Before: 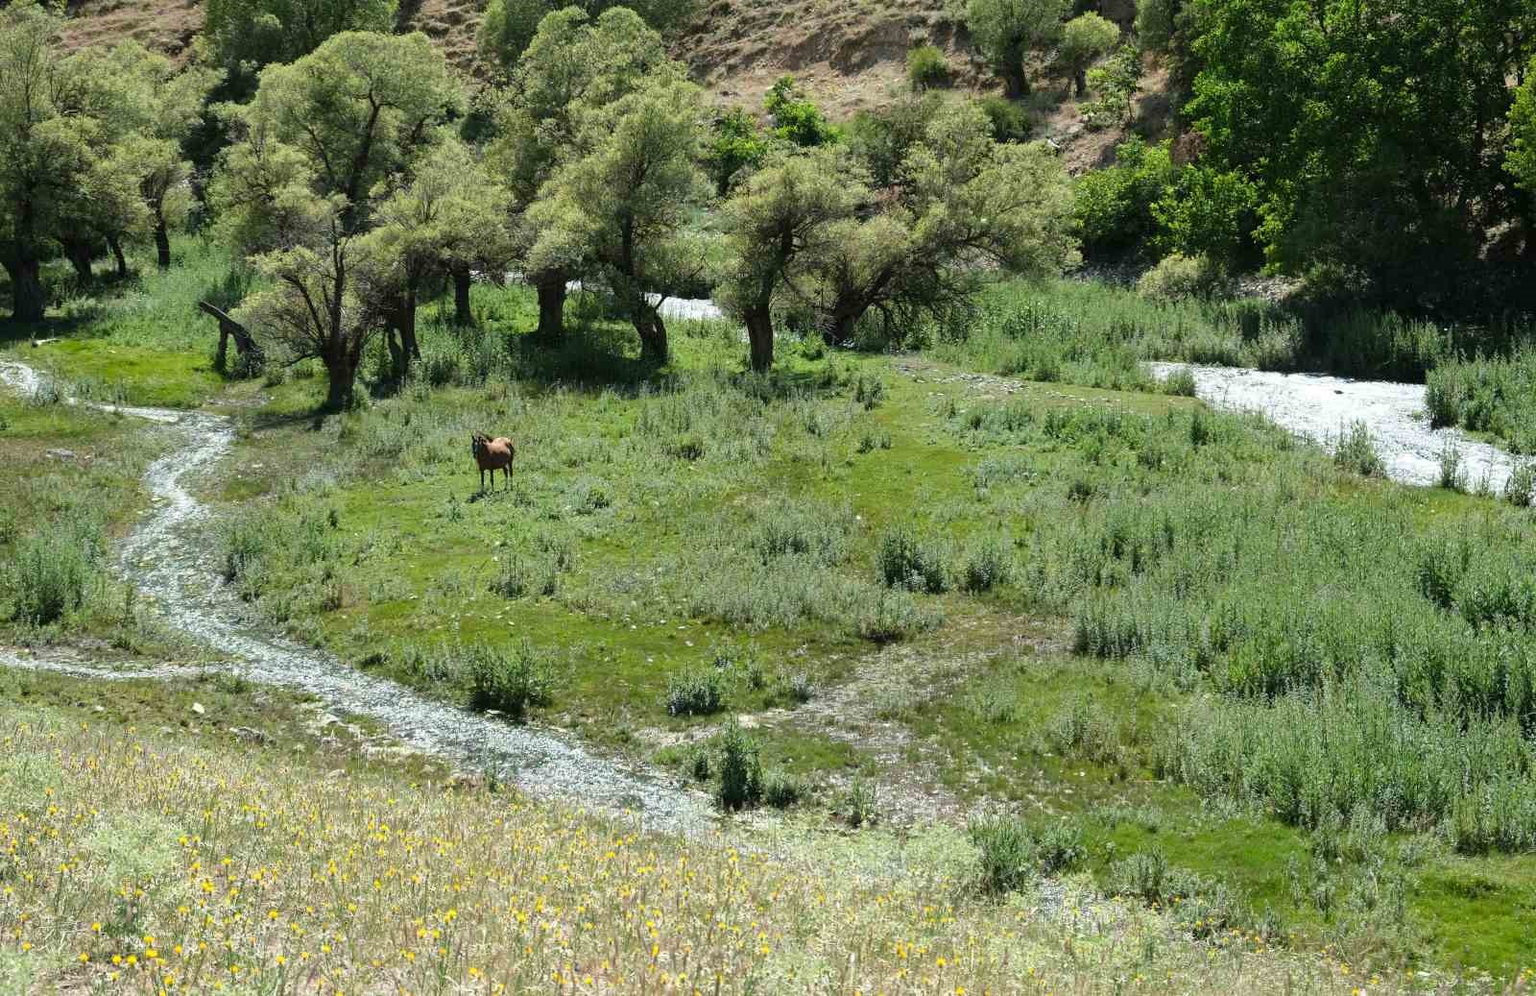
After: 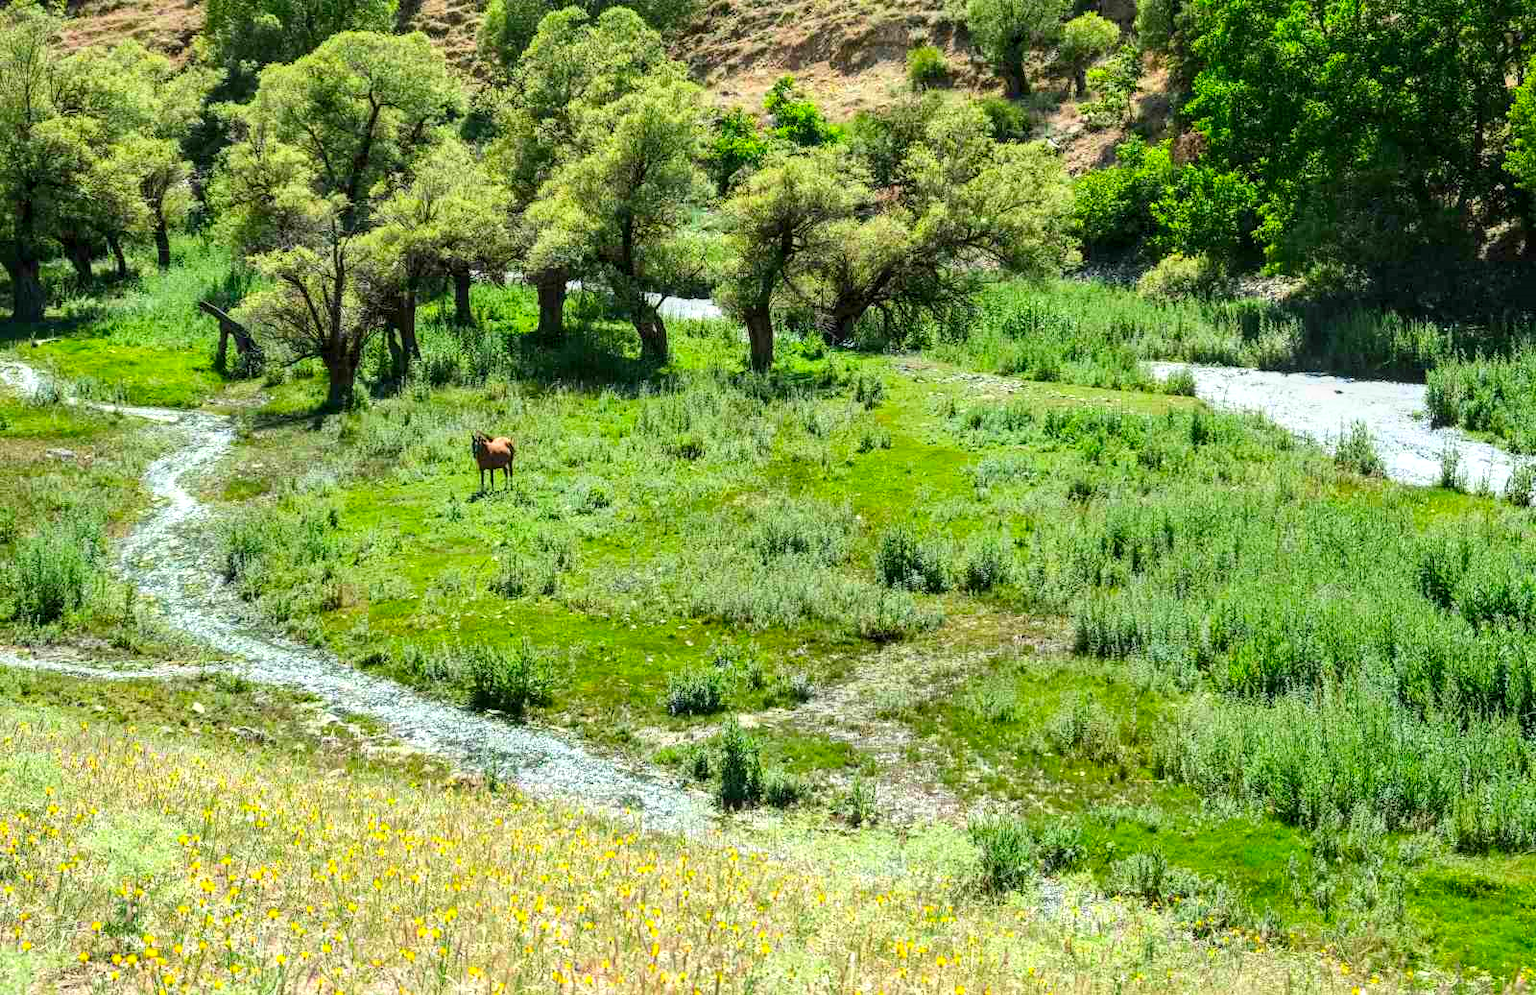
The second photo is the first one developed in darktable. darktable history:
contrast brightness saturation: contrast 0.198, brightness 0.194, saturation 0.807
local contrast: highlights 63%, detail 143%, midtone range 0.423
